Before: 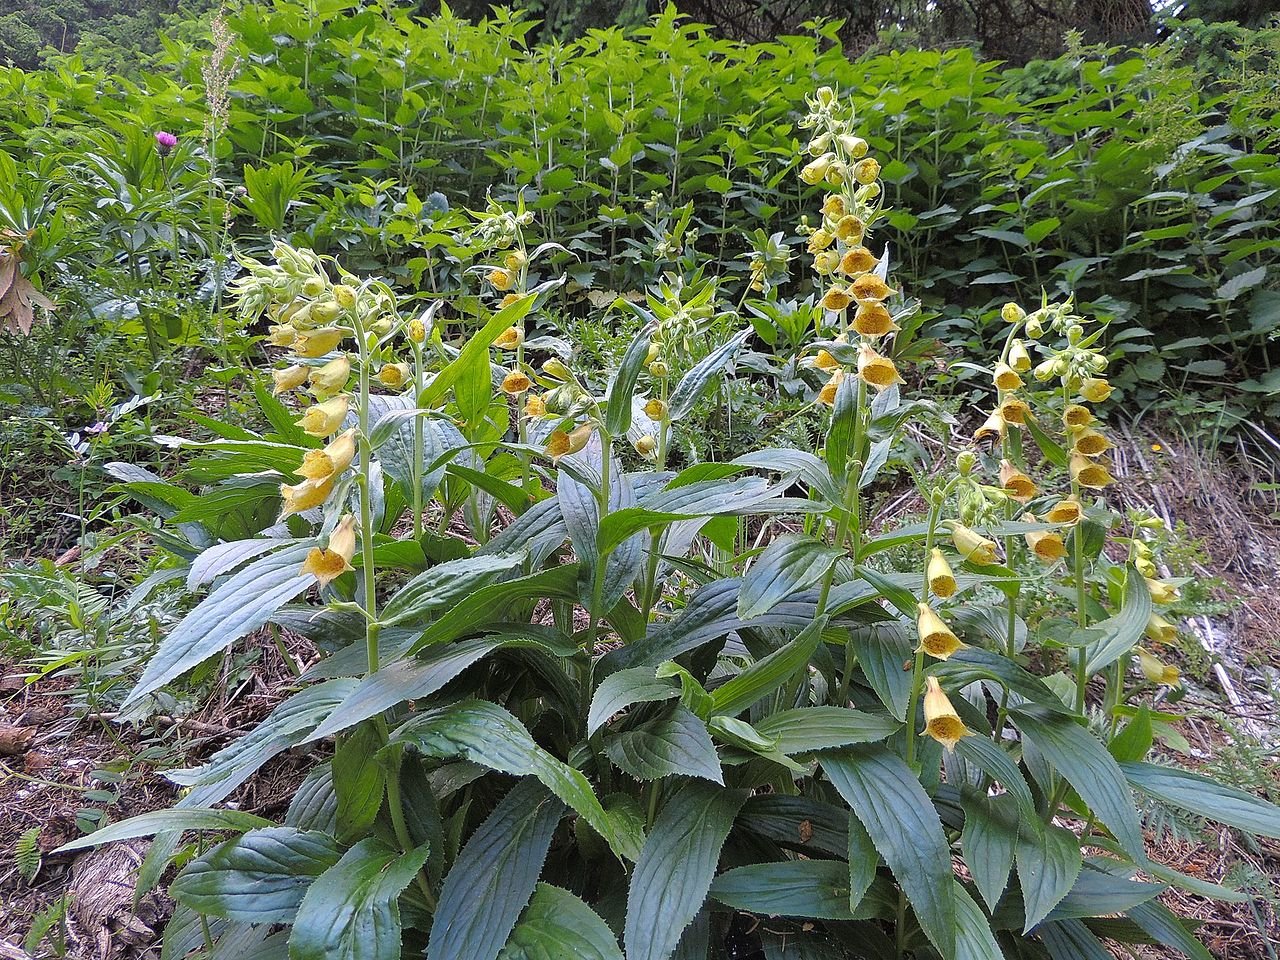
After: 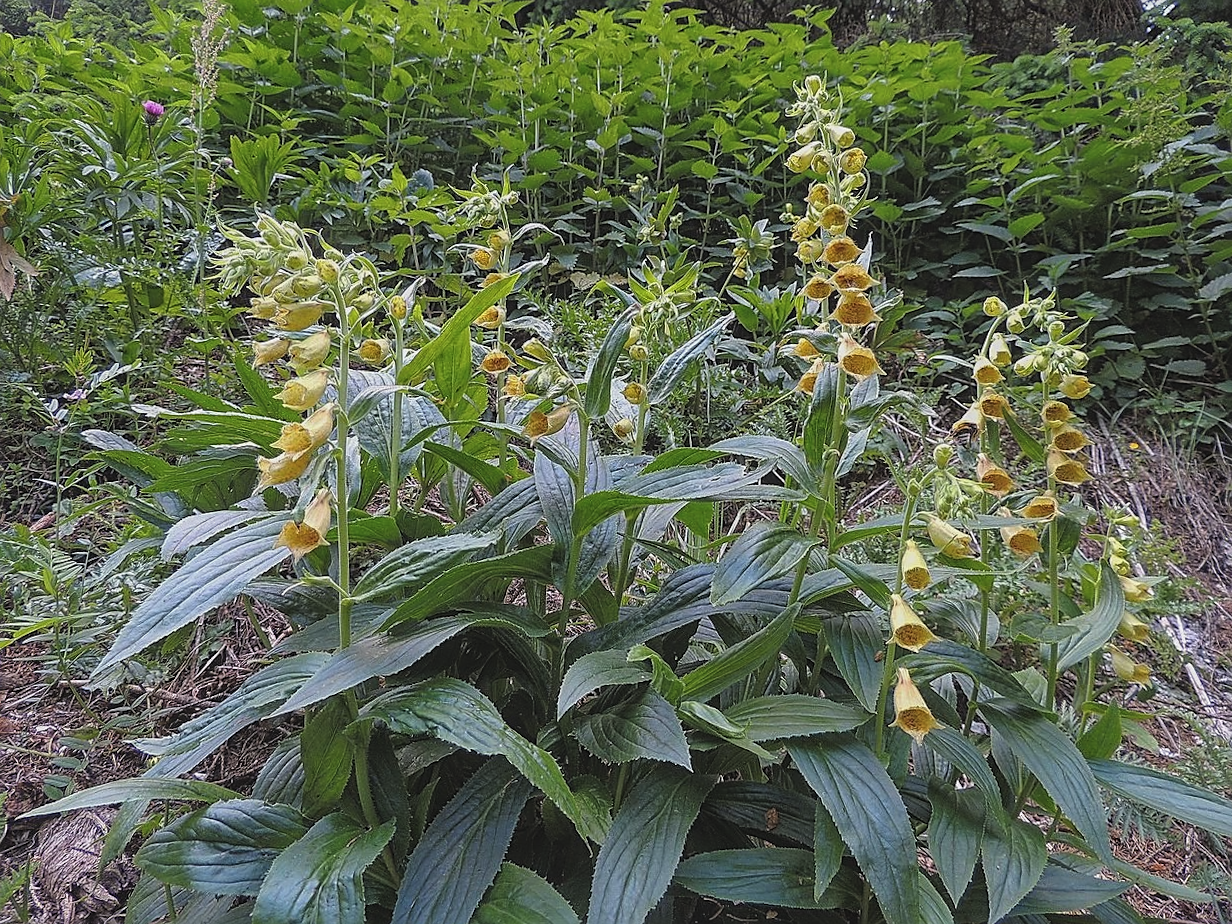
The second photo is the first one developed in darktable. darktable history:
crop and rotate: angle -1.69°
exposure: black level correction -0.015, exposure -0.5 EV, compensate highlight preservation false
local contrast: on, module defaults
sharpen: on, module defaults
